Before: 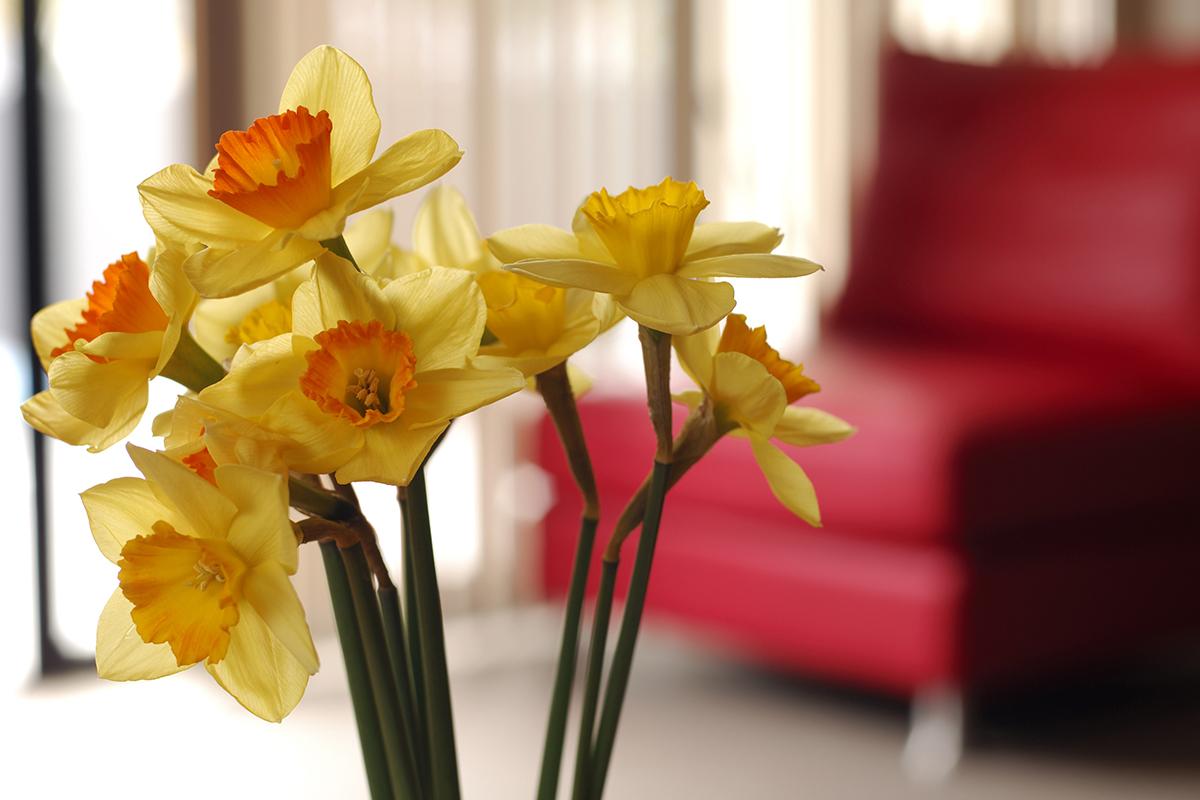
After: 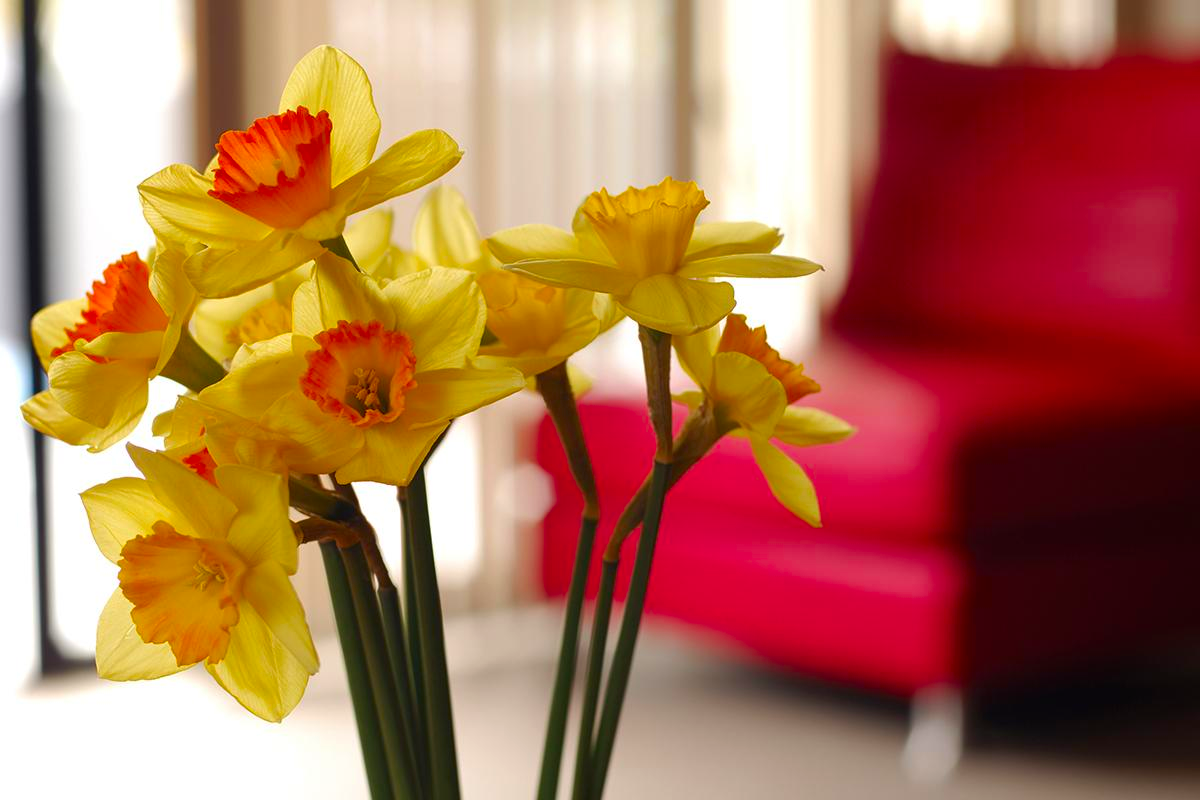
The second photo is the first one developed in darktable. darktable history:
contrast brightness saturation: brightness -0.021, saturation 0.355
